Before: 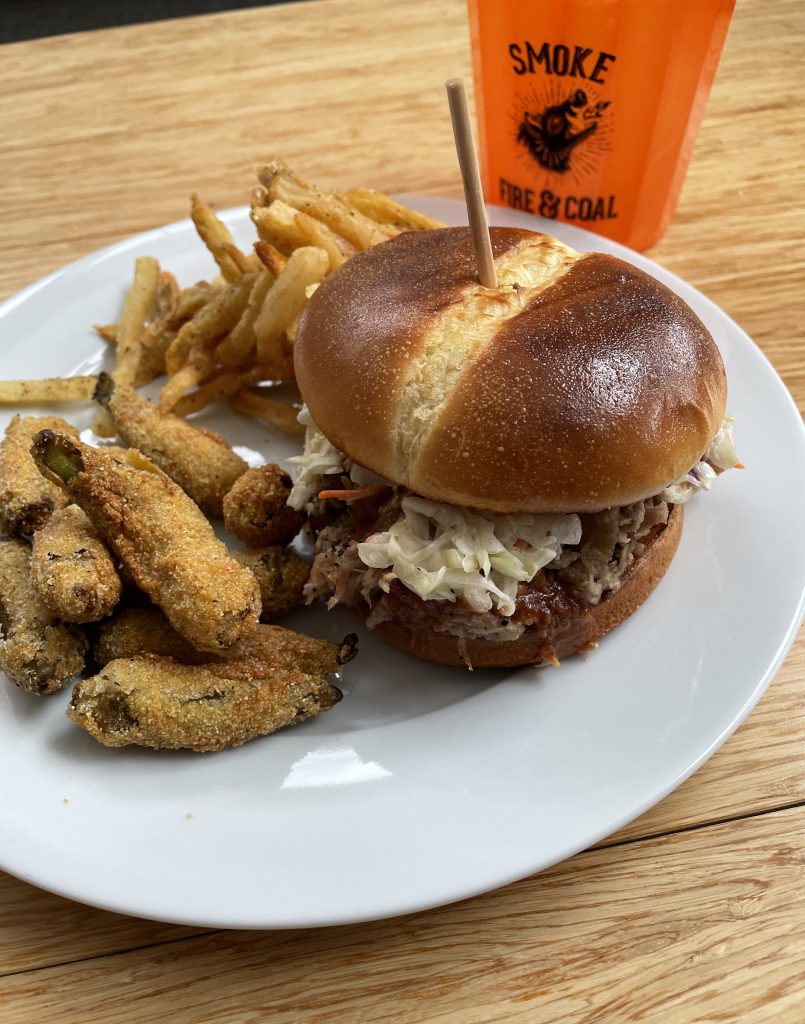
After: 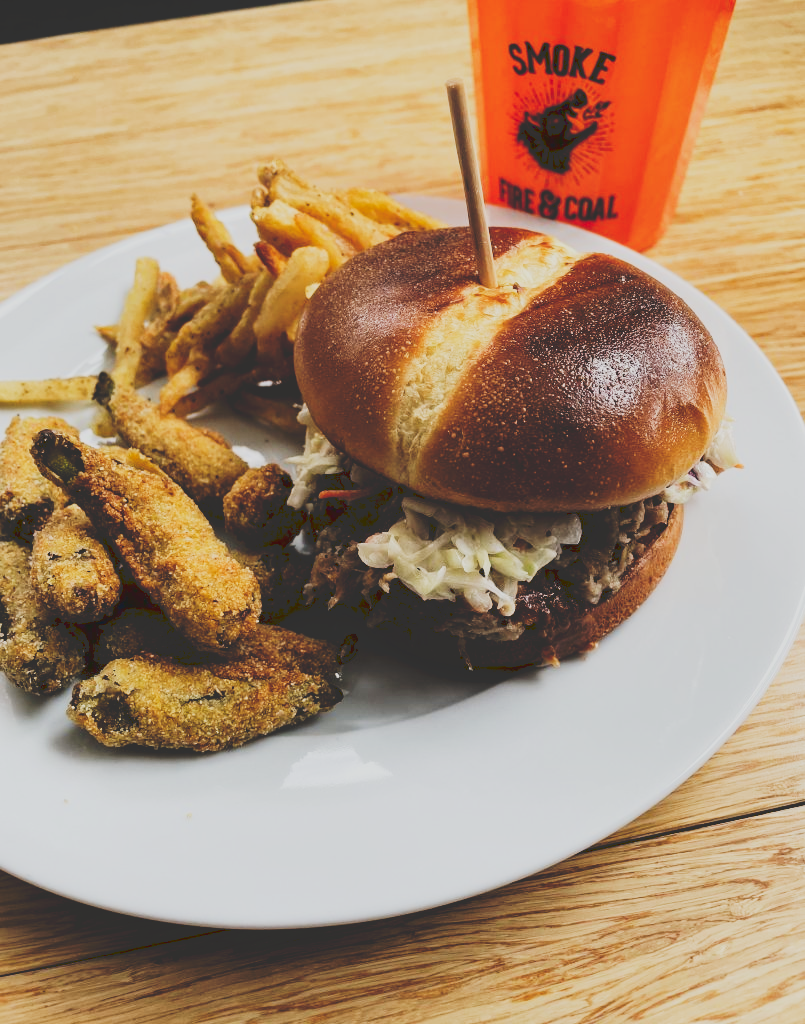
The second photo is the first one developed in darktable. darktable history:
tone curve: curves: ch0 [(0, 0) (0.003, 0.19) (0.011, 0.192) (0.025, 0.192) (0.044, 0.194) (0.069, 0.196) (0.1, 0.197) (0.136, 0.198) (0.177, 0.216) (0.224, 0.236) (0.277, 0.269) (0.335, 0.331) (0.399, 0.418) (0.468, 0.515) (0.543, 0.621) (0.623, 0.725) (0.709, 0.804) (0.801, 0.859) (0.898, 0.913) (1, 1)], preserve colors none
filmic rgb: black relative exposure -7.15 EV, white relative exposure 5.36 EV, hardness 3.02
